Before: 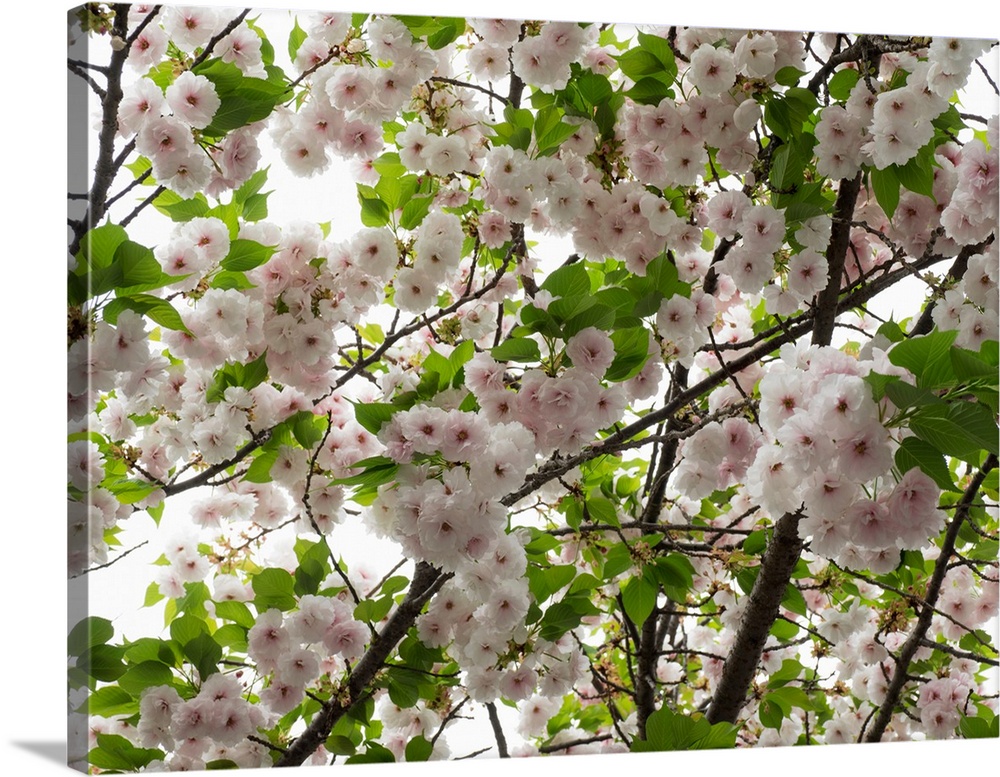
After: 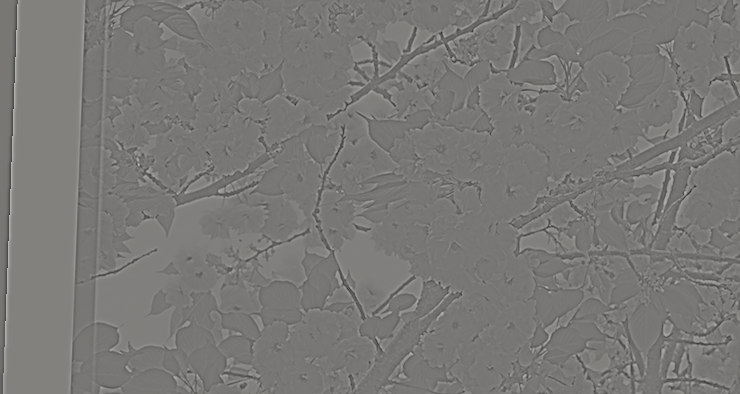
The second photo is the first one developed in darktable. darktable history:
haze removal: compatibility mode true, adaptive false
crop: top 36.498%, right 27.964%, bottom 14.995%
highpass: sharpness 6%, contrast boost 7.63%
sharpen: on, module defaults
bloom: on, module defaults
exposure: exposure 0.485 EV, compensate highlight preservation false
color correction: highlights b* 3
rotate and perspective: rotation 2.17°, automatic cropping off
